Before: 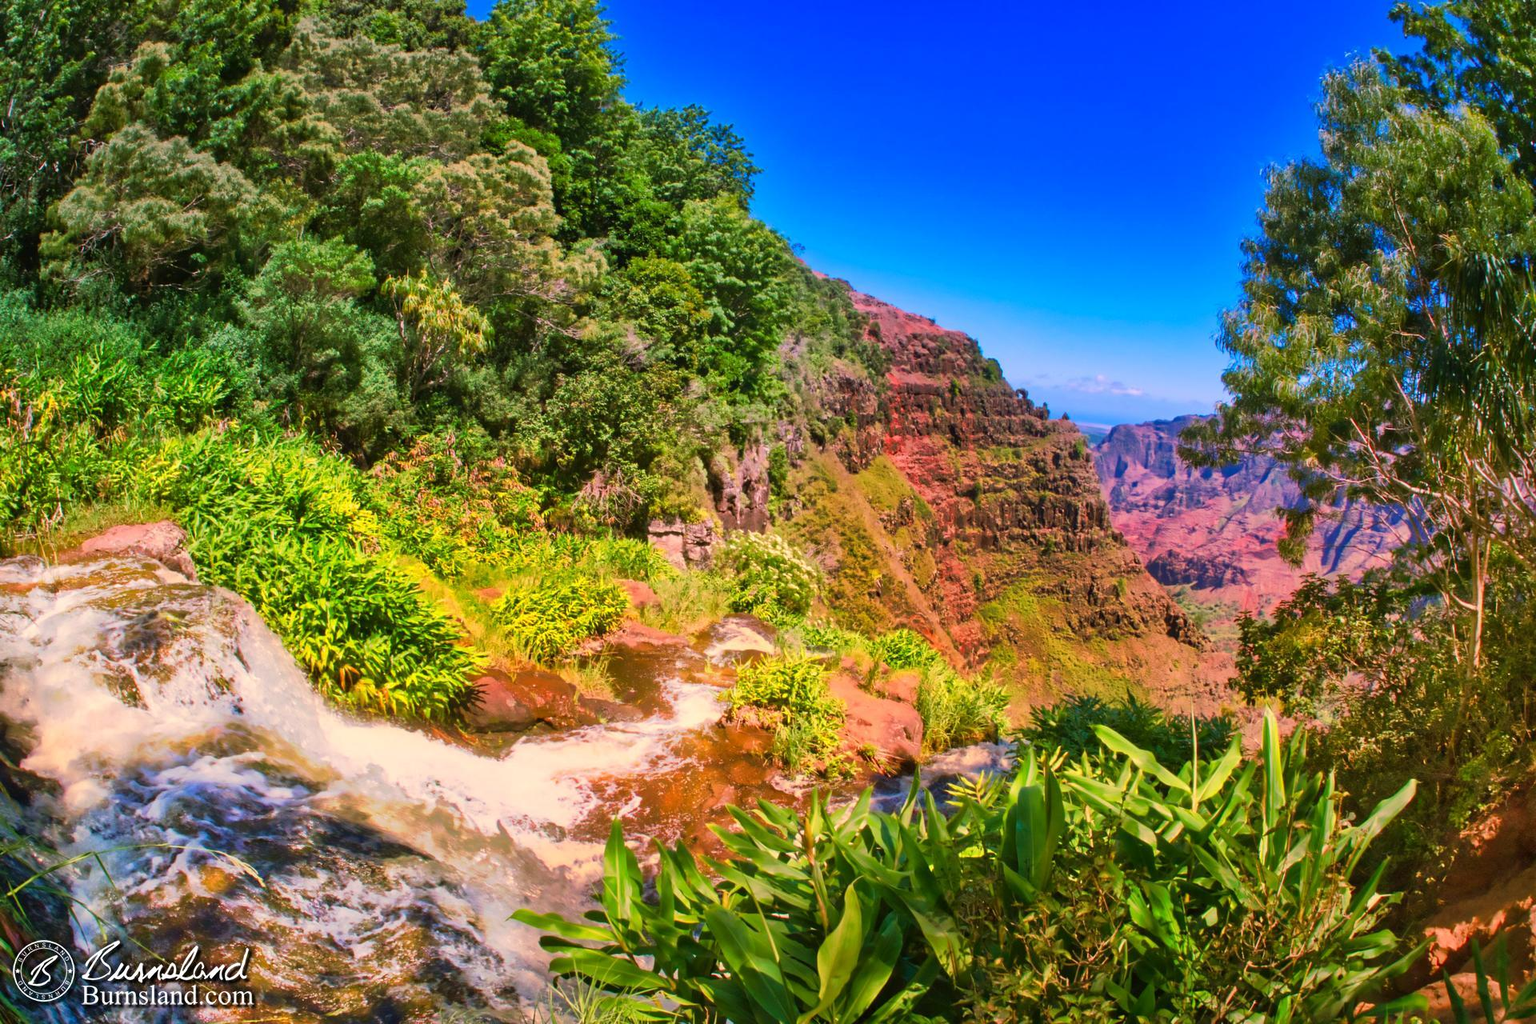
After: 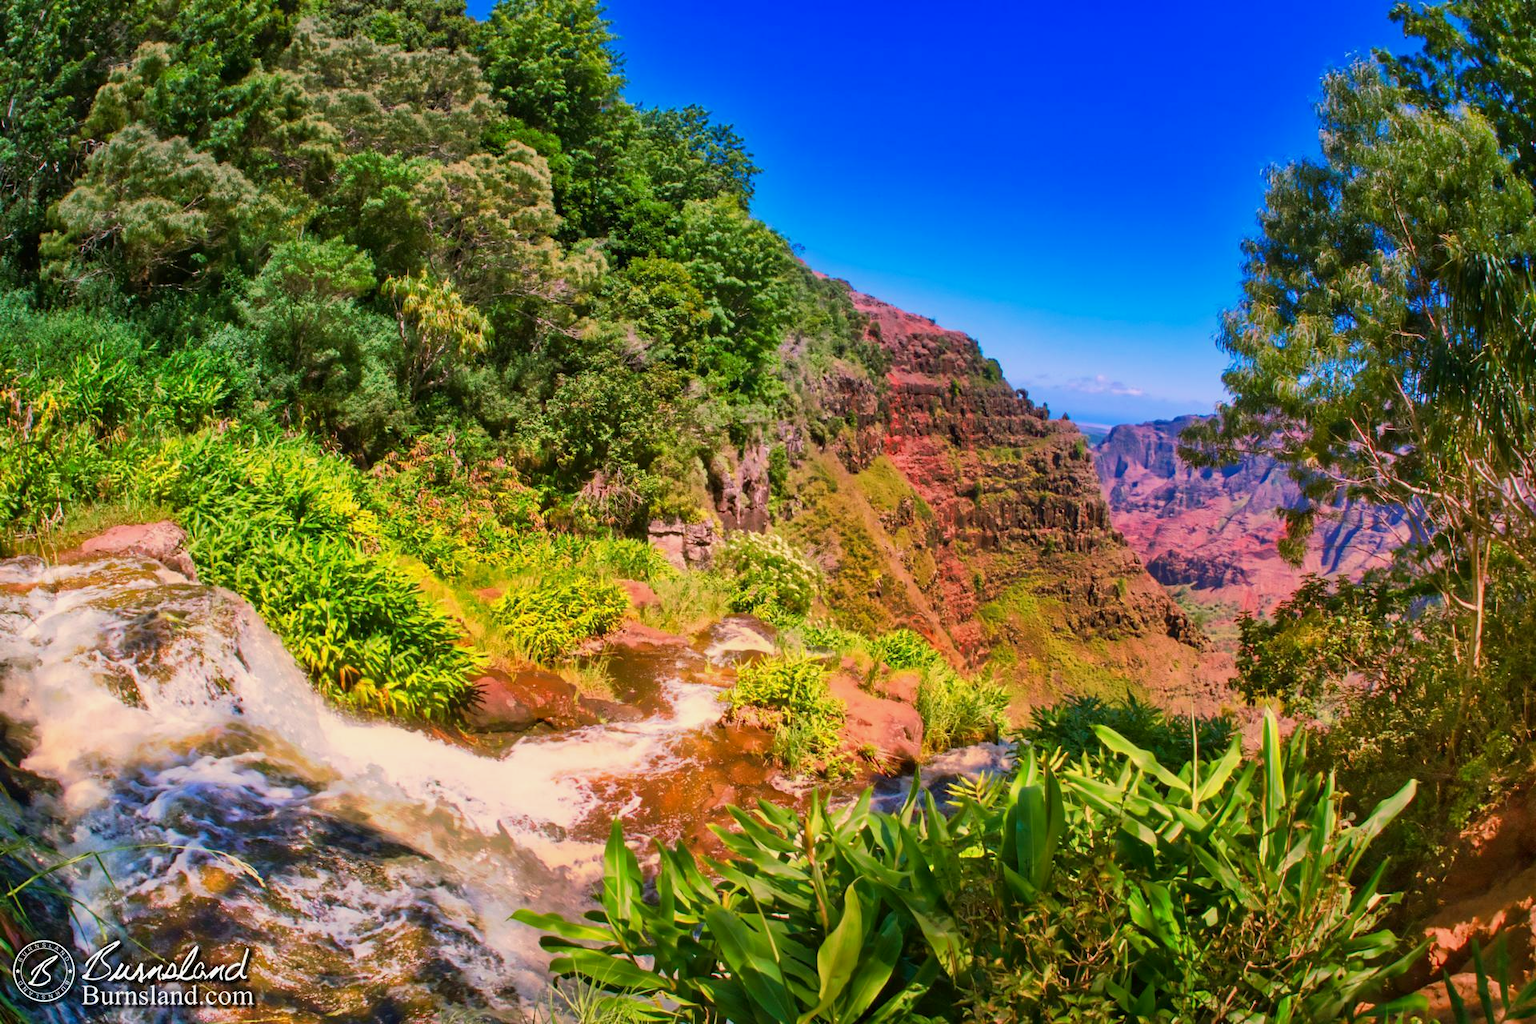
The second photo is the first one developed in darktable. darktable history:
exposure: black level correction 0.002, exposure -0.101 EV, compensate highlight preservation false
